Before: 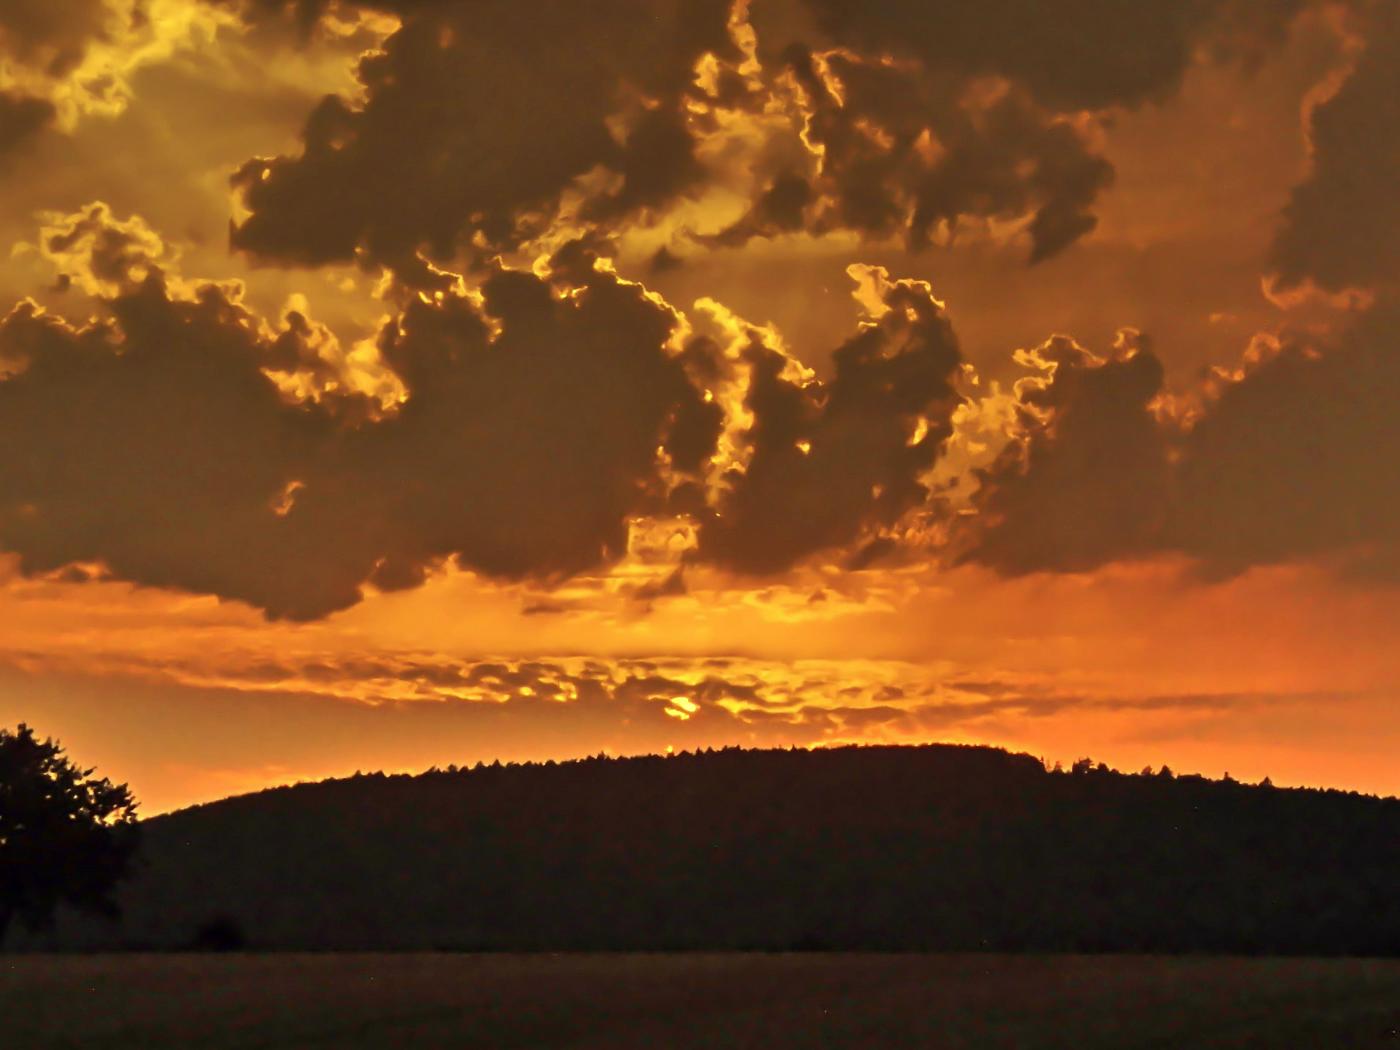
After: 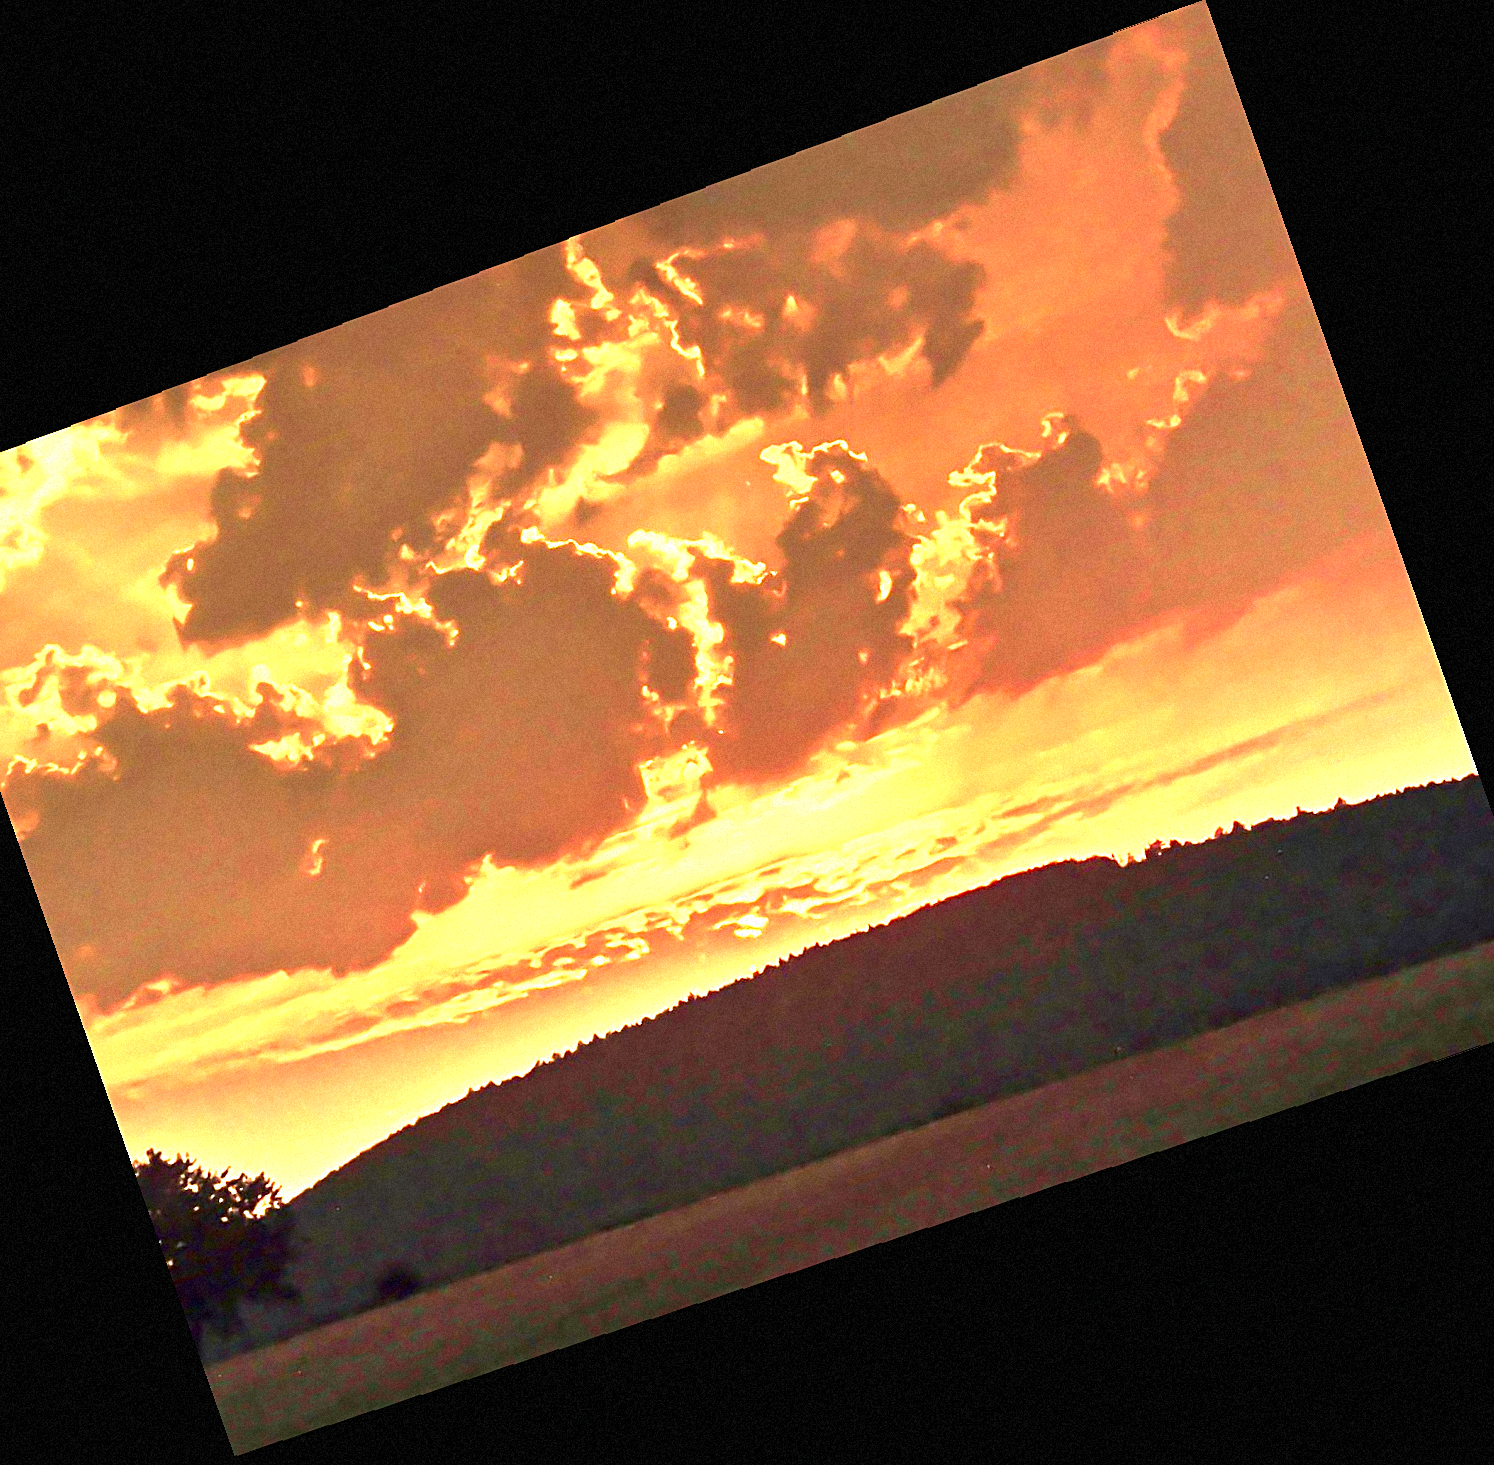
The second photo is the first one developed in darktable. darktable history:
velvia: on, module defaults
exposure: black level correction 0, exposure 2 EV, compensate highlight preservation false
crop and rotate: angle 19.43°, left 6.812%, right 4.125%, bottom 1.087%
color zones: curves: ch0 [(0, 0.613) (0.01, 0.613) (0.245, 0.448) (0.498, 0.529) (0.642, 0.665) (0.879, 0.777) (0.99, 0.613)]; ch1 [(0, 0) (0.143, 0) (0.286, 0) (0.429, 0) (0.571, 0) (0.714, 0) (0.857, 0)], mix -121.96%
grain: mid-tones bias 0%
rotate and perspective: lens shift (horizontal) -0.055, automatic cropping off
sharpen: on, module defaults
color correction: highlights a* -2.24, highlights b* -18.1
